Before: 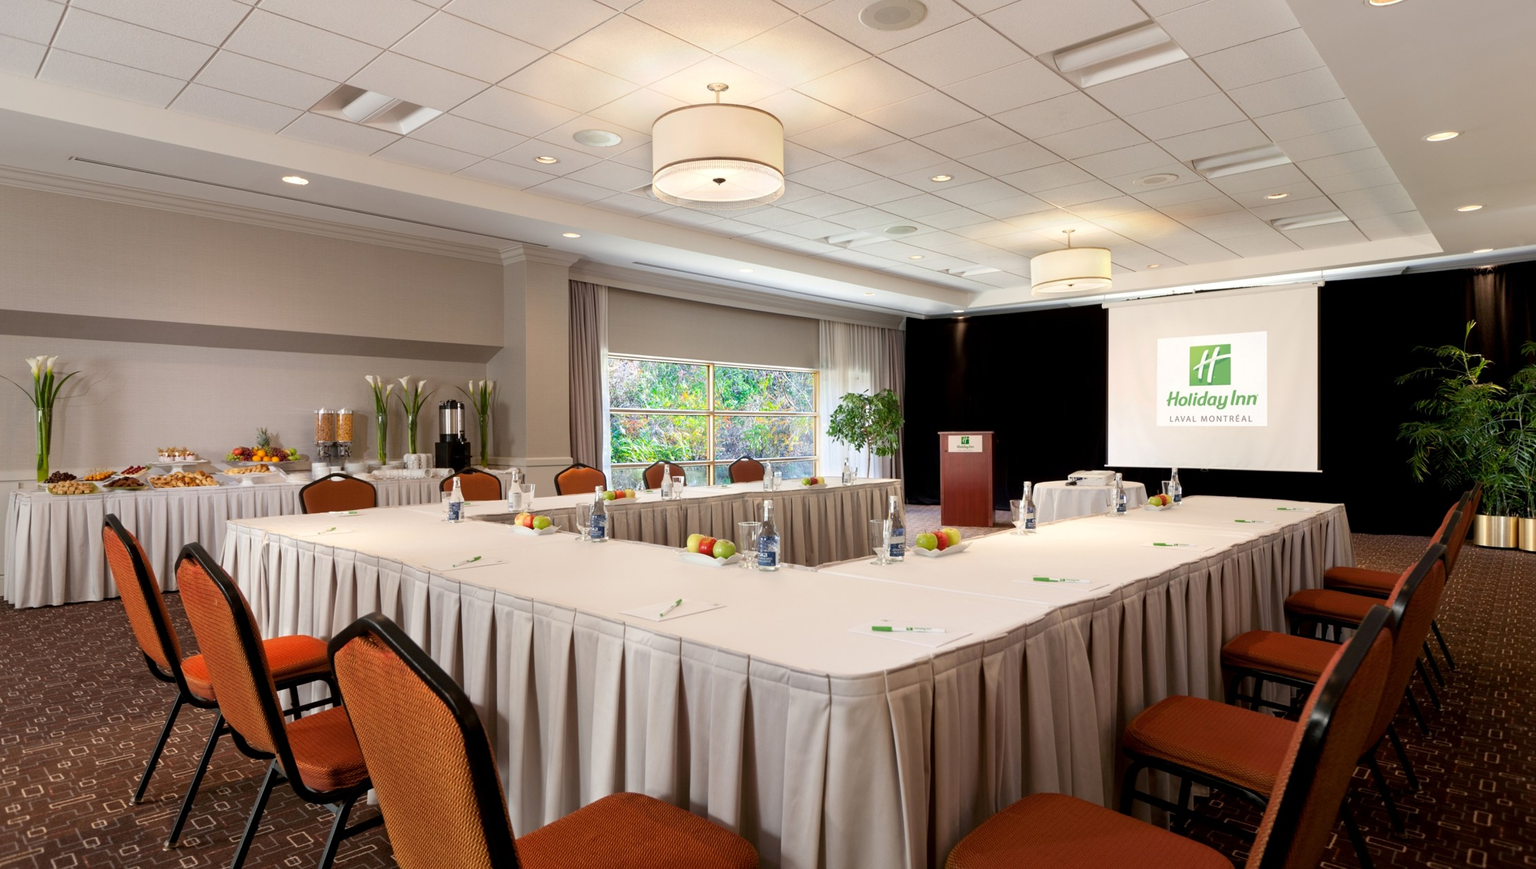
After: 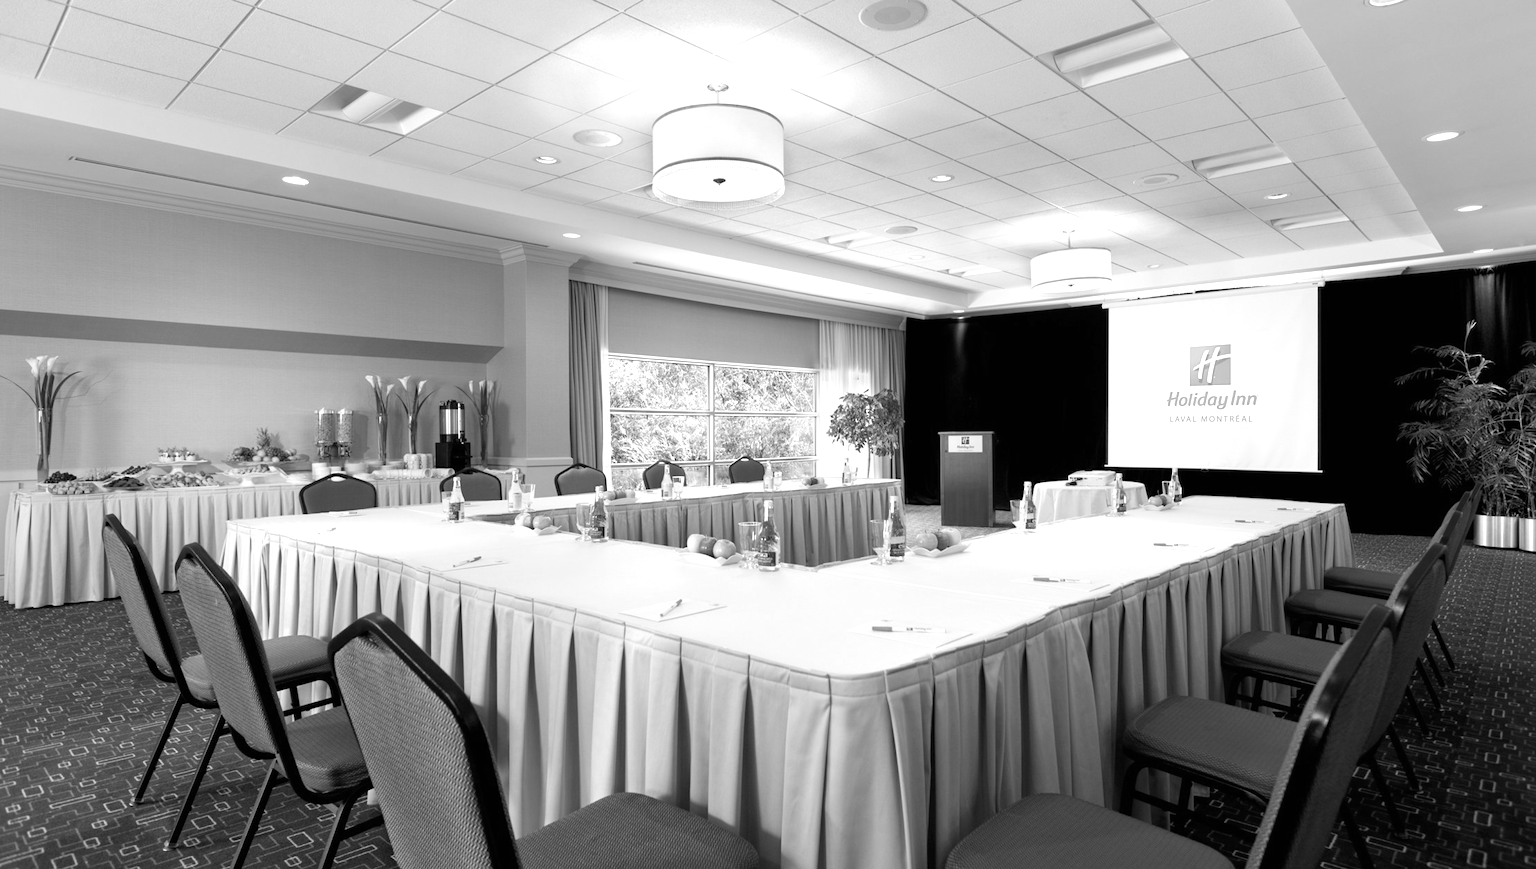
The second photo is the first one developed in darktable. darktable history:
monochrome: a -92.57, b 58.91
exposure: black level correction 0, exposure 0.7 EV, compensate exposure bias true, compensate highlight preservation false
